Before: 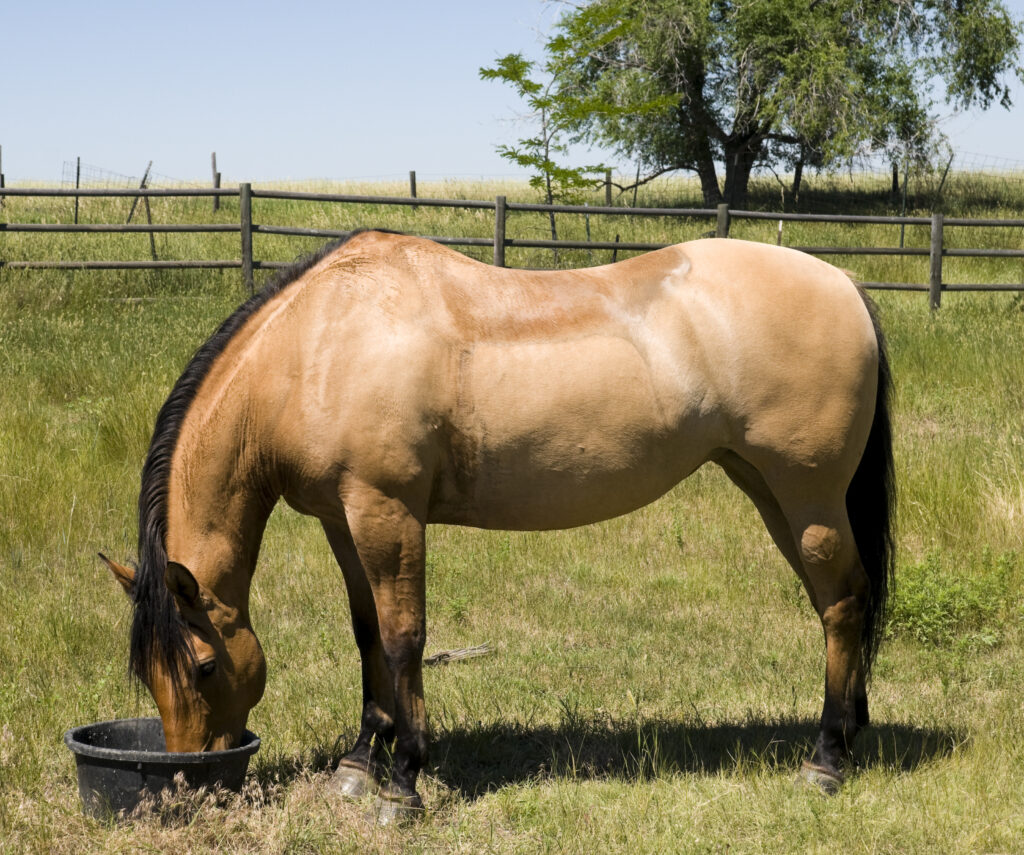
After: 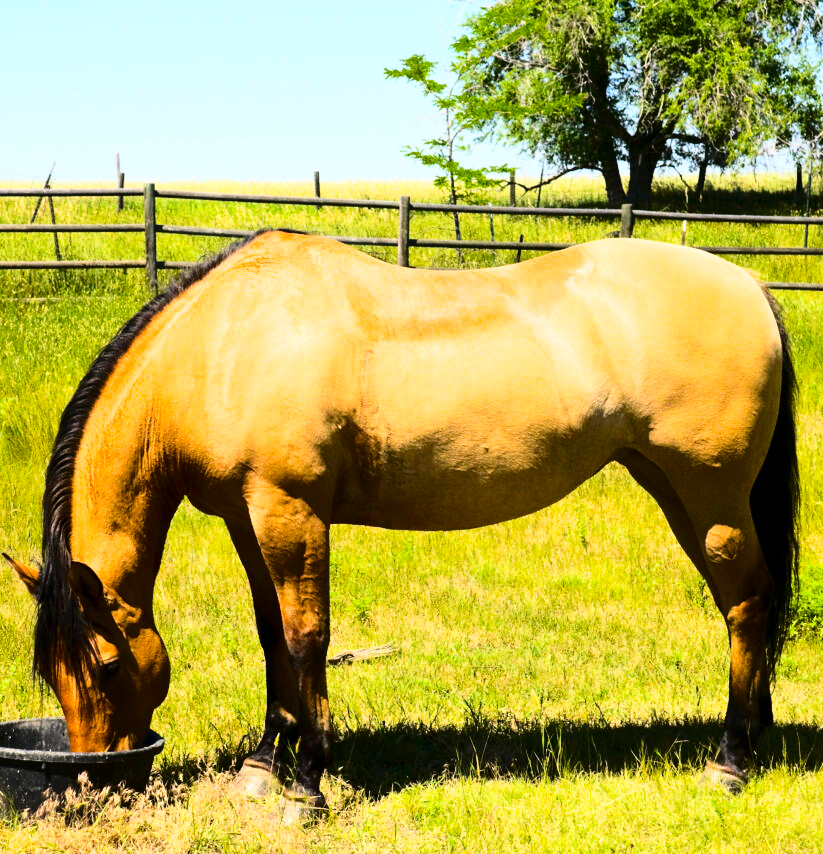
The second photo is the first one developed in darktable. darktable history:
contrast brightness saturation: contrast 0.263, brightness 0.016, saturation 0.869
crop and rotate: left 9.471%, right 10.111%
tone equalizer: mask exposure compensation -0.497 EV
base curve: curves: ch0 [(0, 0) (0.028, 0.03) (0.121, 0.232) (0.46, 0.748) (0.859, 0.968) (1, 1)]
